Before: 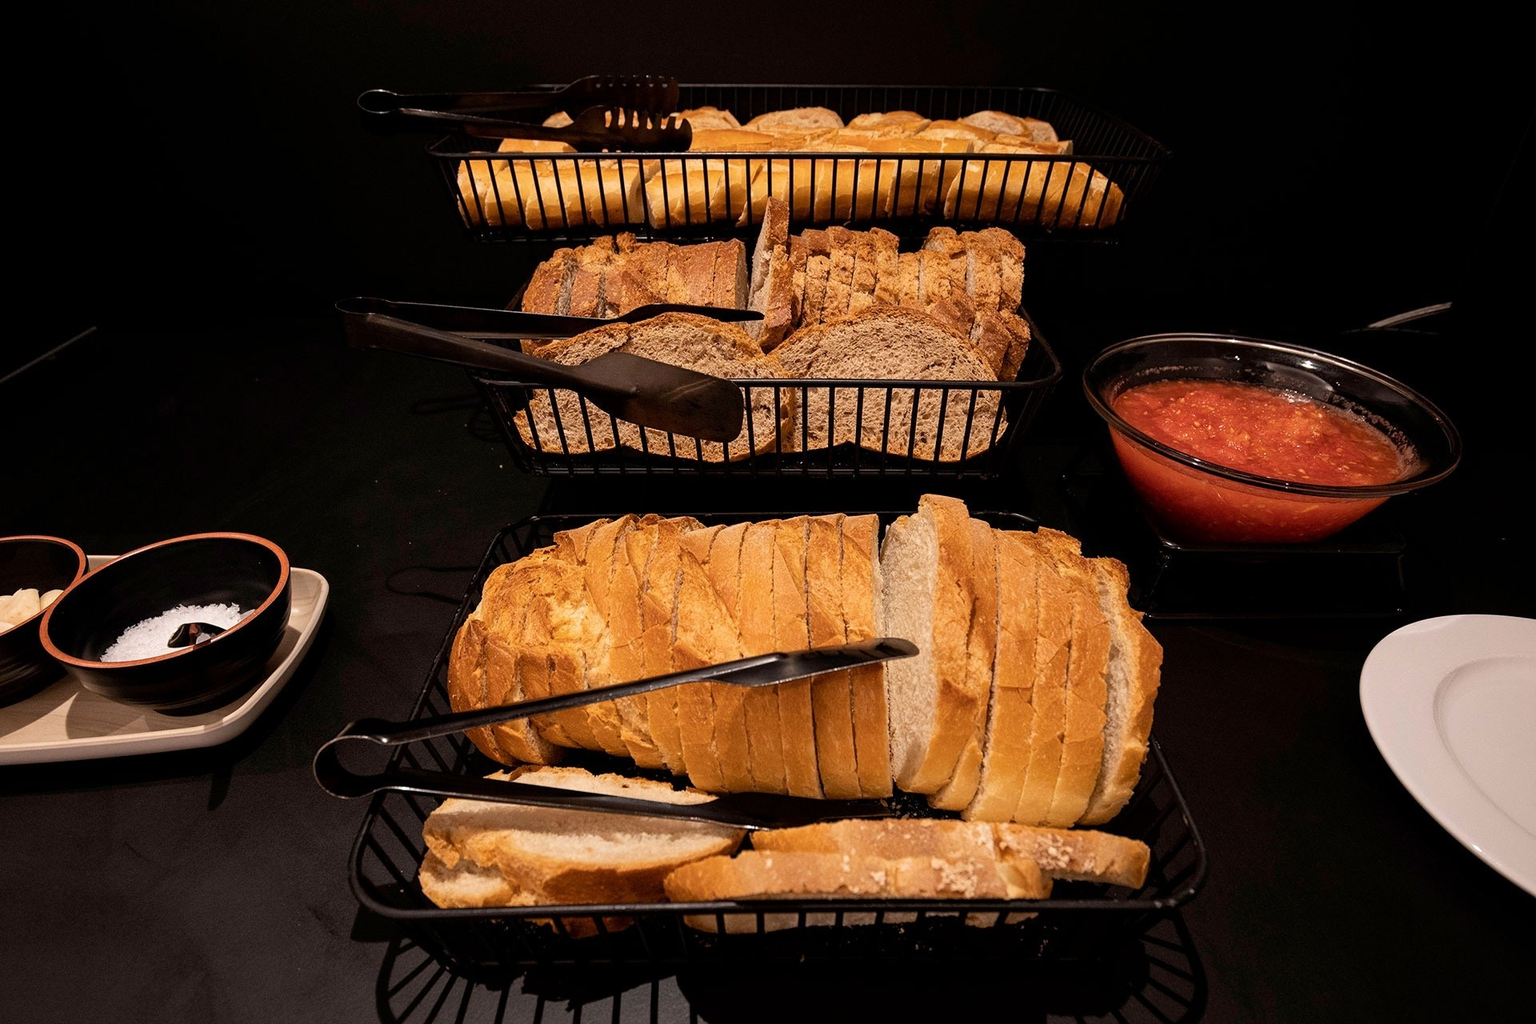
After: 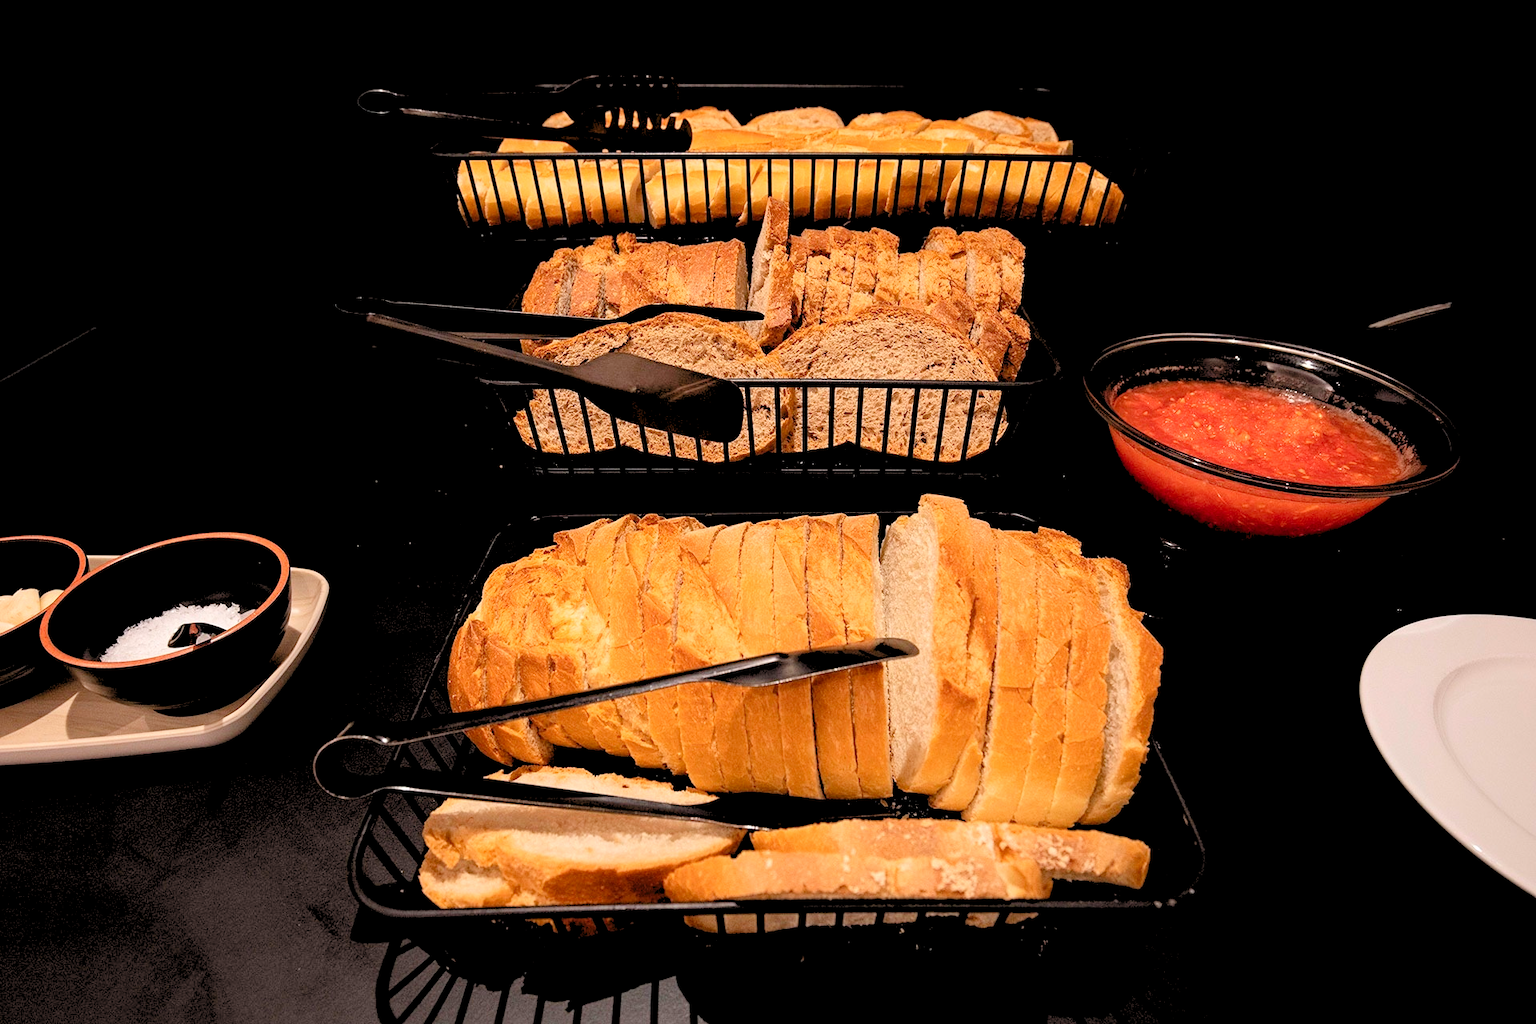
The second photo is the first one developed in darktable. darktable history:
levels: white 99.96%, levels [0.093, 0.434, 0.988]
